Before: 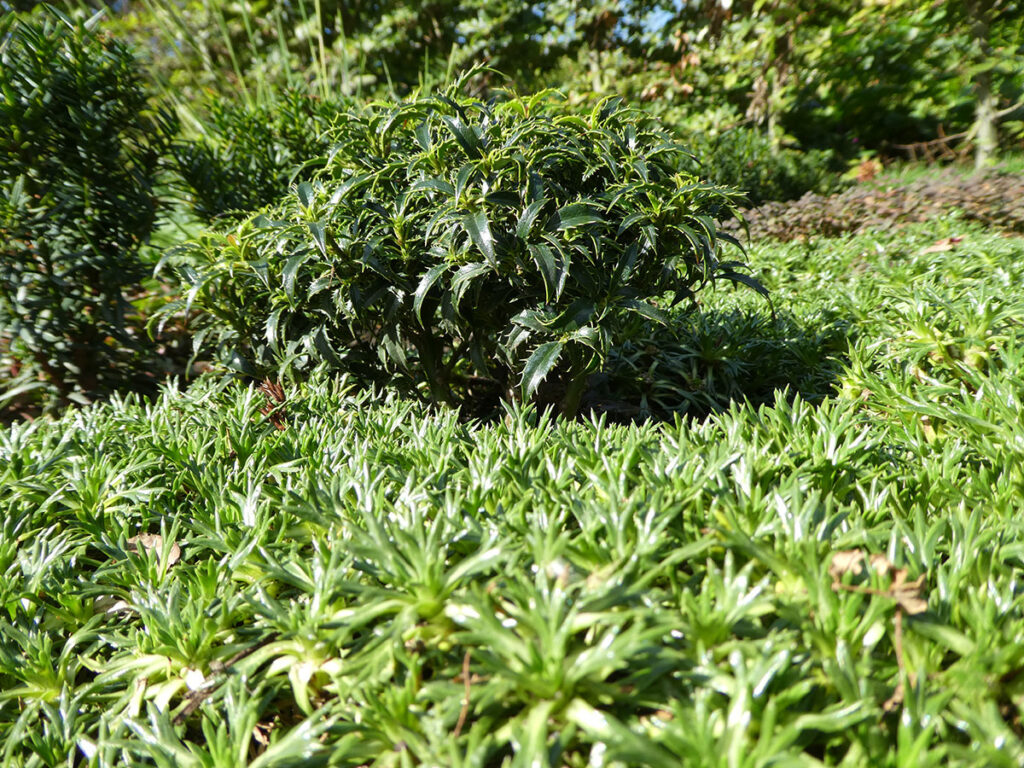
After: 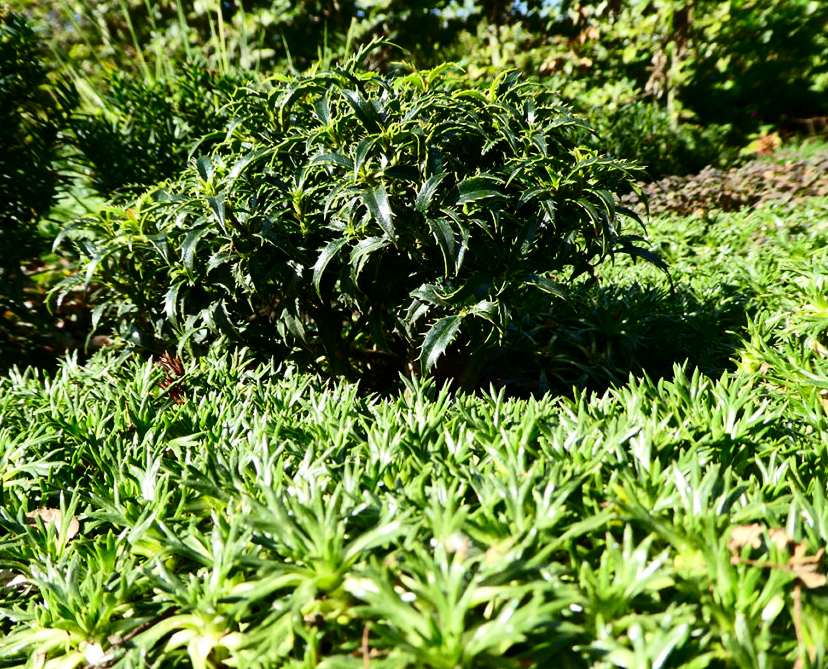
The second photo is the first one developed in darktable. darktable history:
crop: left 9.923%, top 3.493%, right 9.217%, bottom 9.308%
contrast brightness saturation: contrast 0.304, brightness -0.082, saturation 0.174
